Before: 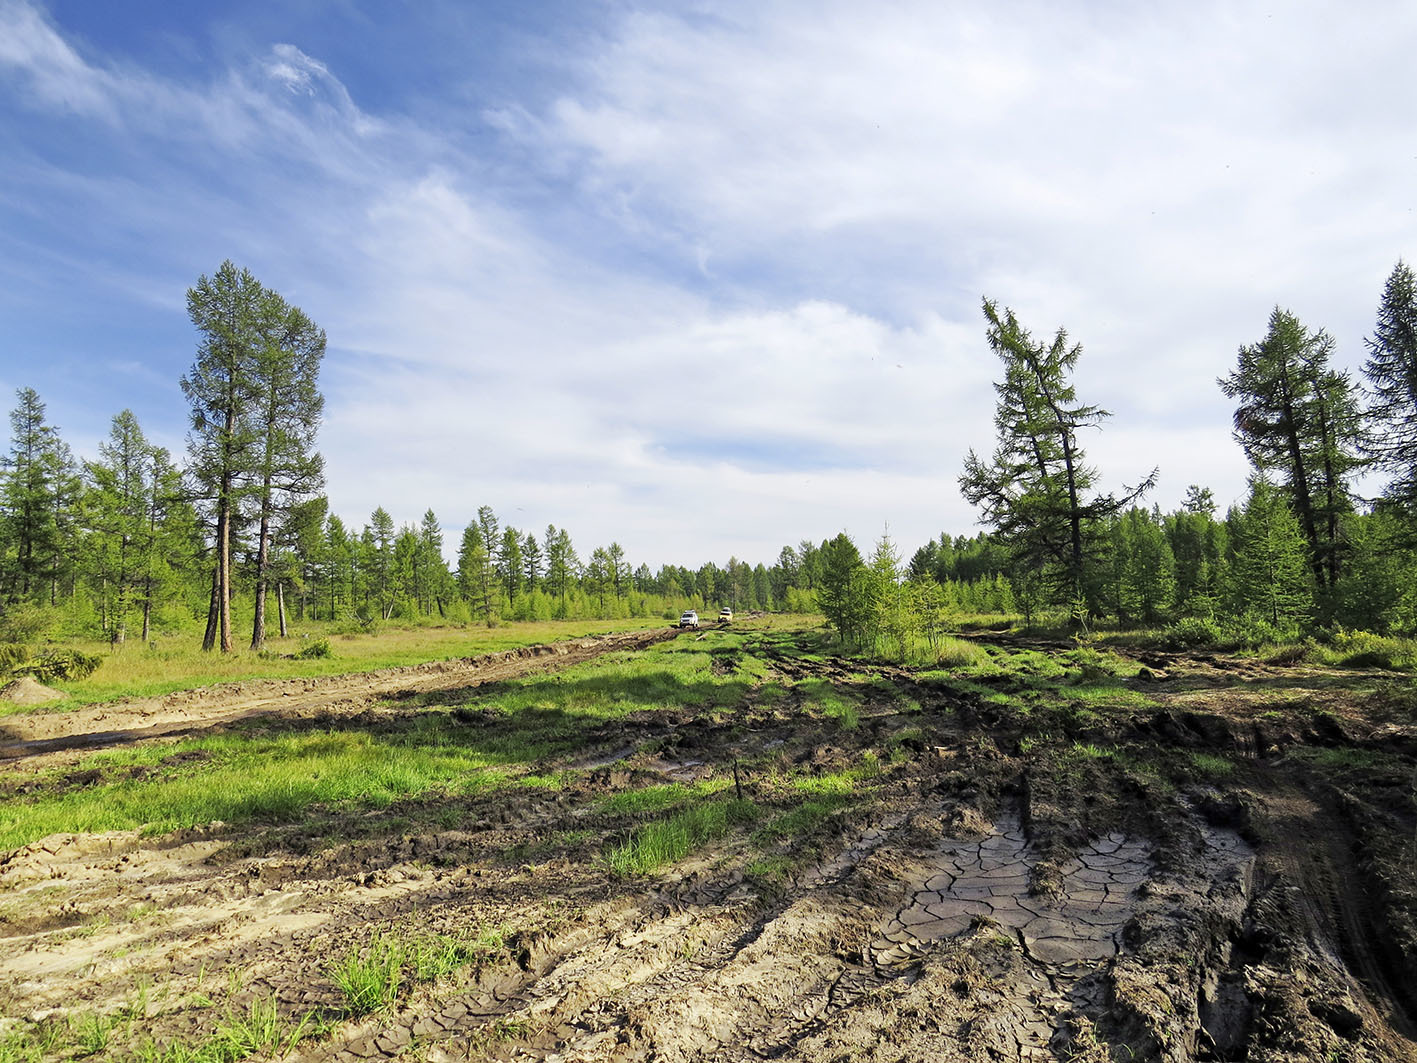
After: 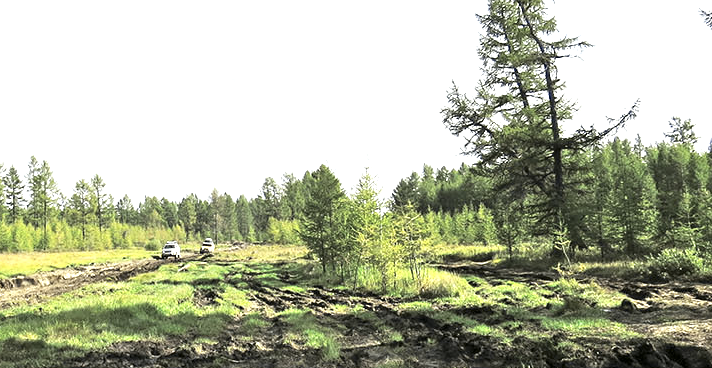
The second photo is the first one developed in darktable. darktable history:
tone curve: curves: ch1 [(0, 0) (0.173, 0.145) (0.467, 0.477) (0.808, 0.611) (1, 1)]; ch2 [(0, 0) (0.255, 0.314) (0.498, 0.509) (0.694, 0.64) (1, 1)], color space Lab, independent channels, preserve colors none
exposure: black level correction 0, exposure 1.1 EV, compensate highlight preservation false
crop: left 36.607%, top 34.735%, right 13.146%, bottom 30.611%
